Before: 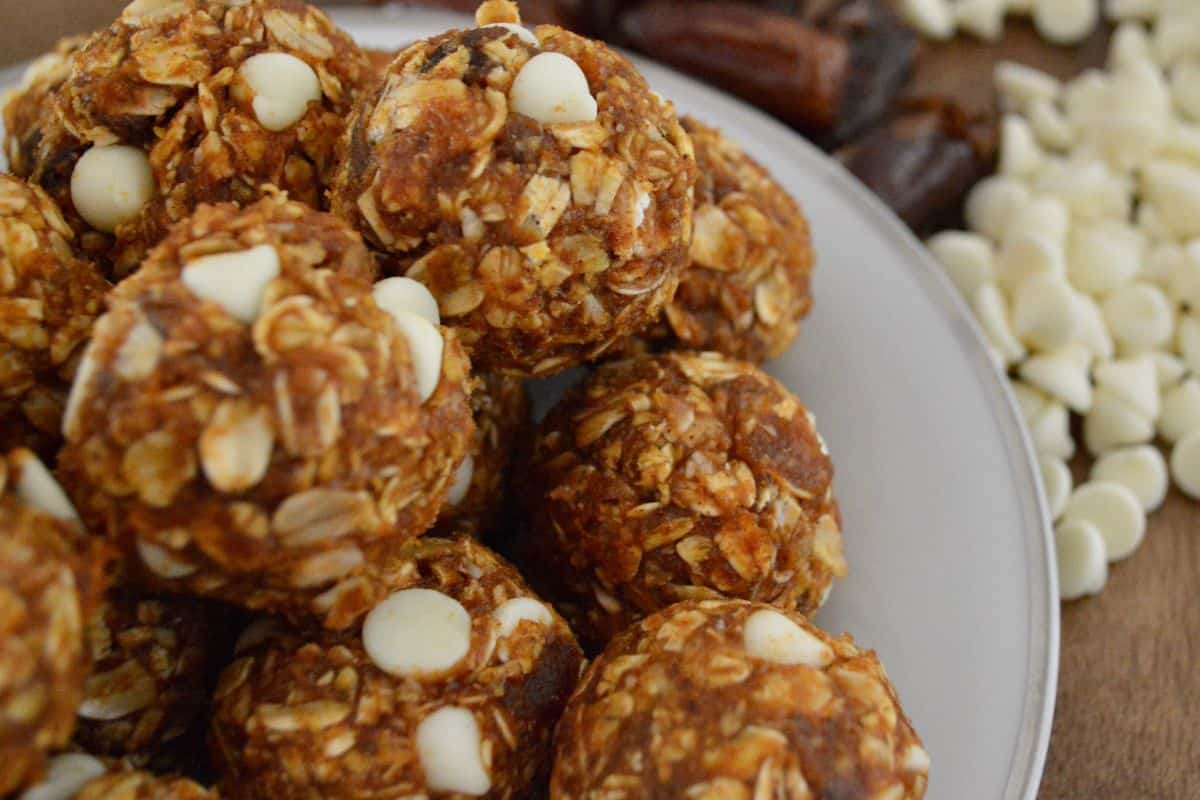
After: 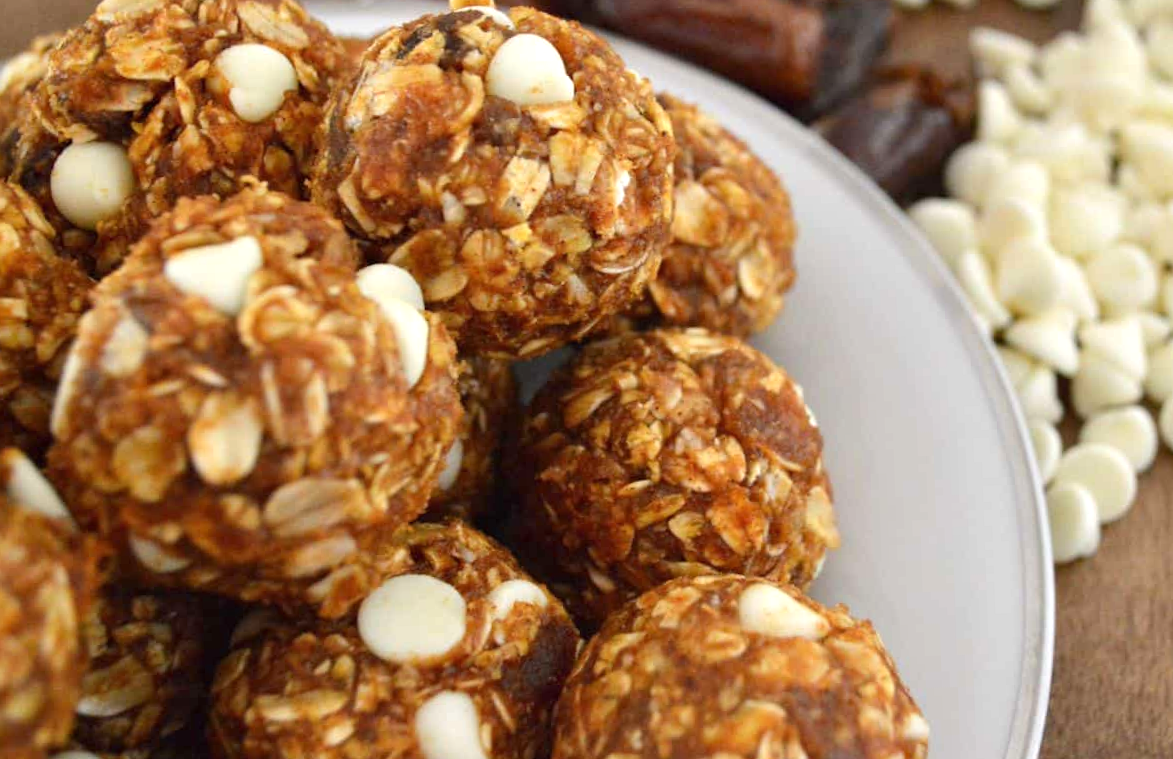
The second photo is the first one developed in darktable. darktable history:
exposure: black level correction 0, exposure 0.6 EV, compensate exposure bias true, compensate highlight preservation false
rotate and perspective: rotation -2°, crop left 0.022, crop right 0.978, crop top 0.049, crop bottom 0.951
